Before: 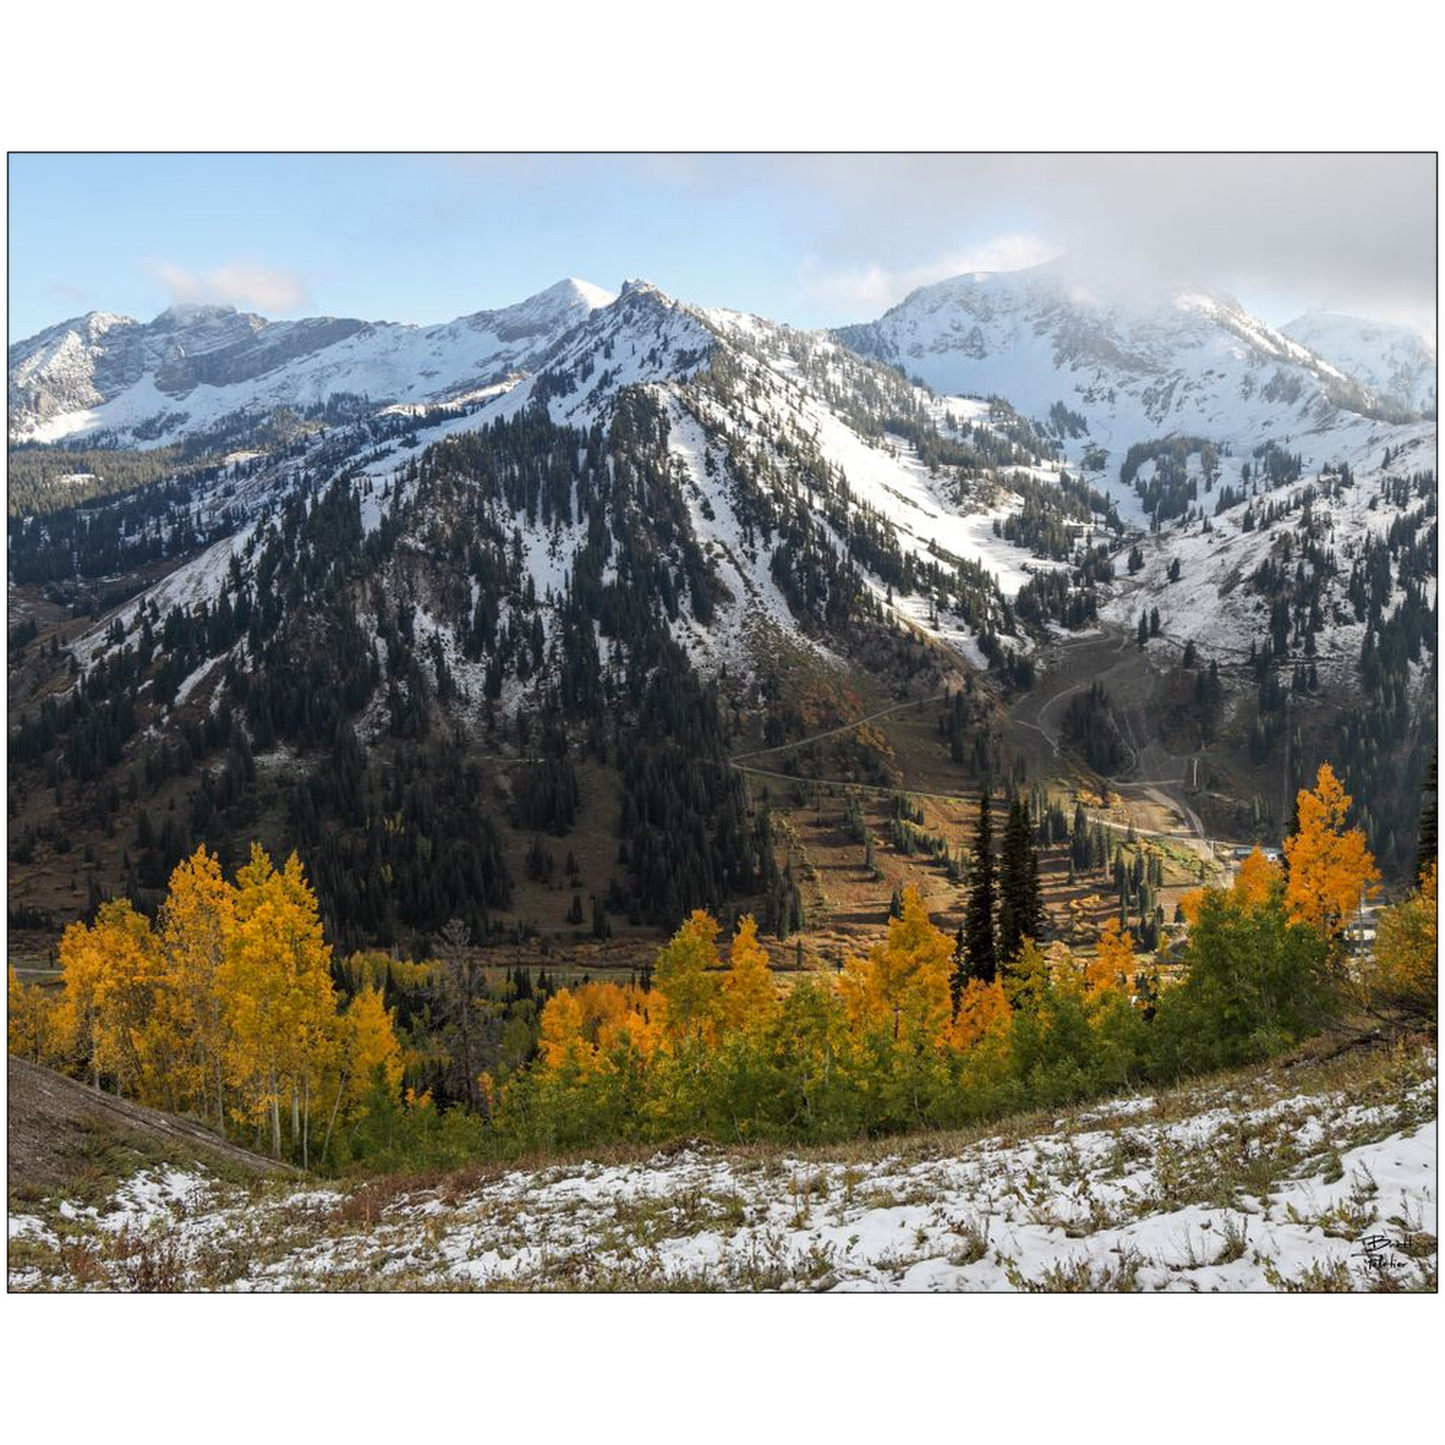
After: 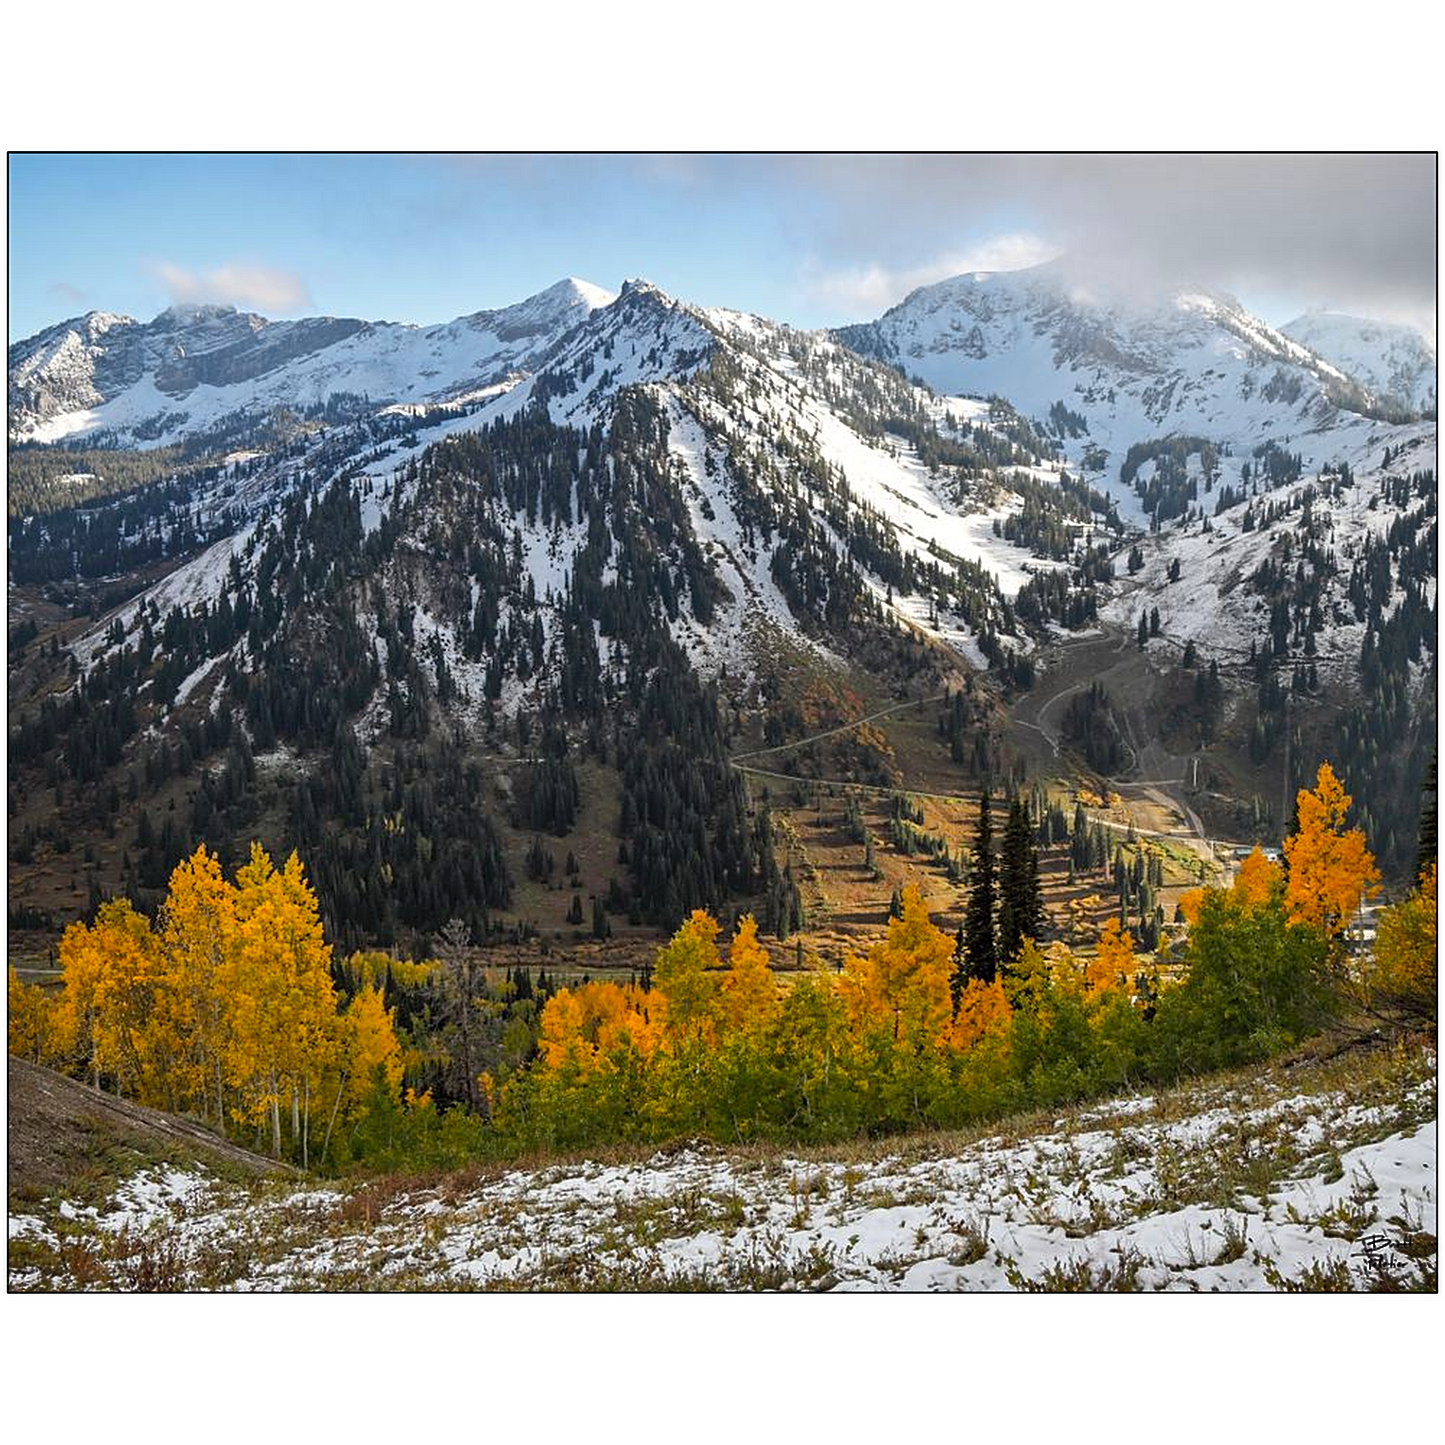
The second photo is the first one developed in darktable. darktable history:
contrast brightness saturation: contrast 0.01, saturation -0.05
shadows and highlights: low approximation 0.01, soften with gaussian
sharpen: on, module defaults
color balance: output saturation 120%
